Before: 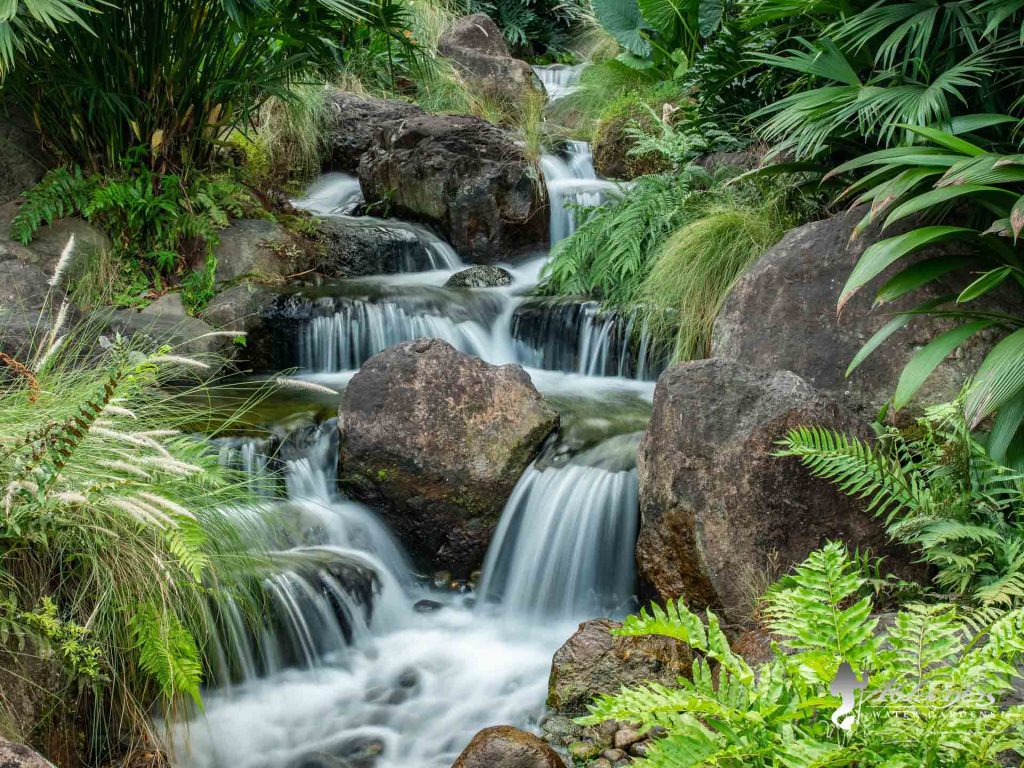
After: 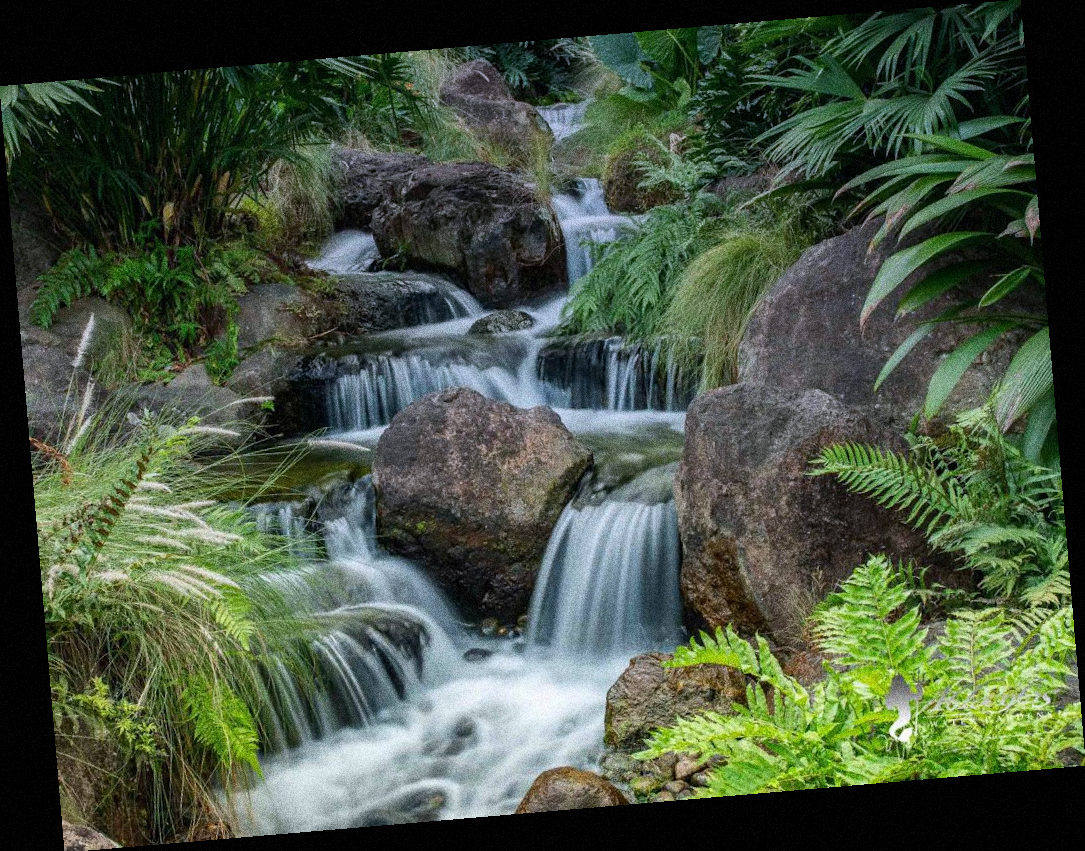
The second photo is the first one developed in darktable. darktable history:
rotate and perspective: rotation -4.86°, automatic cropping off
graduated density: hue 238.83°, saturation 50%
grain: coarseness 14.49 ISO, strength 48.04%, mid-tones bias 35%
